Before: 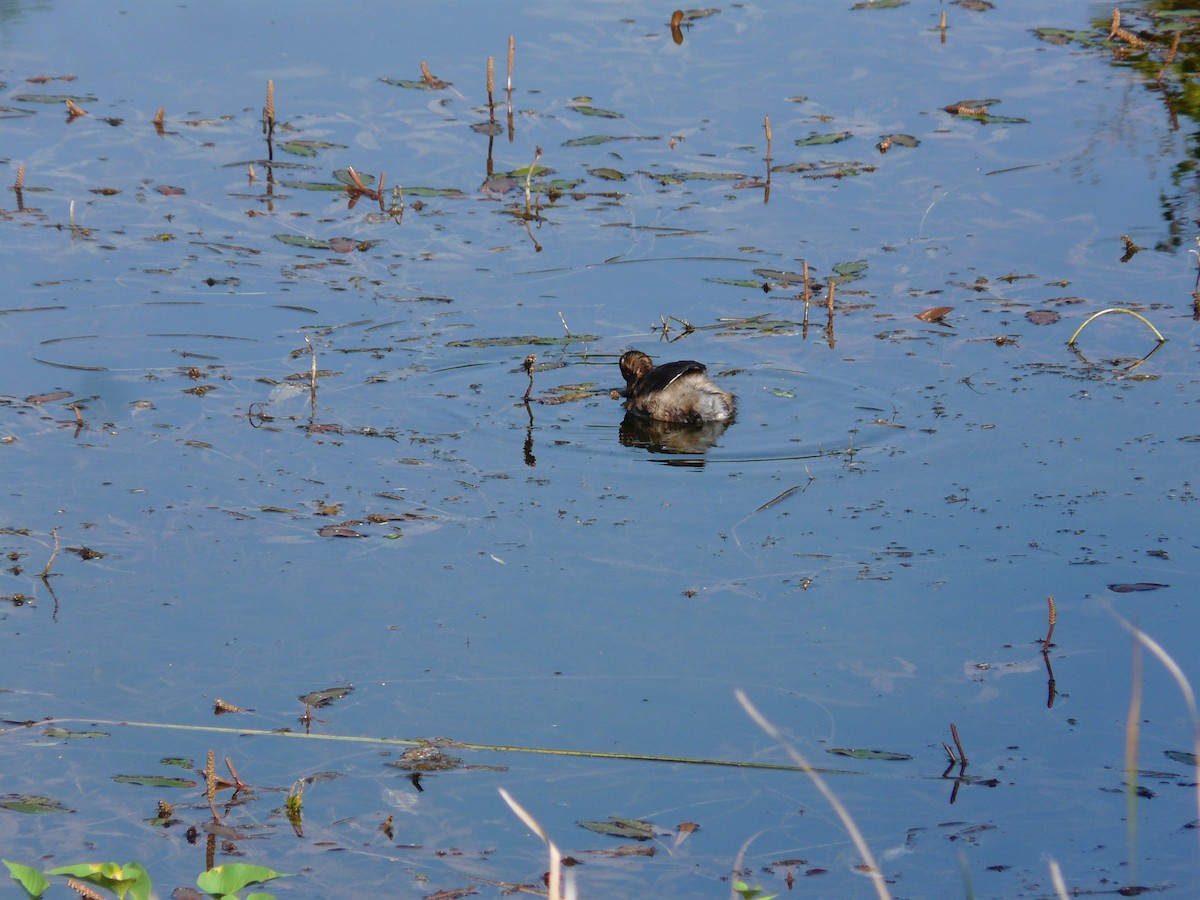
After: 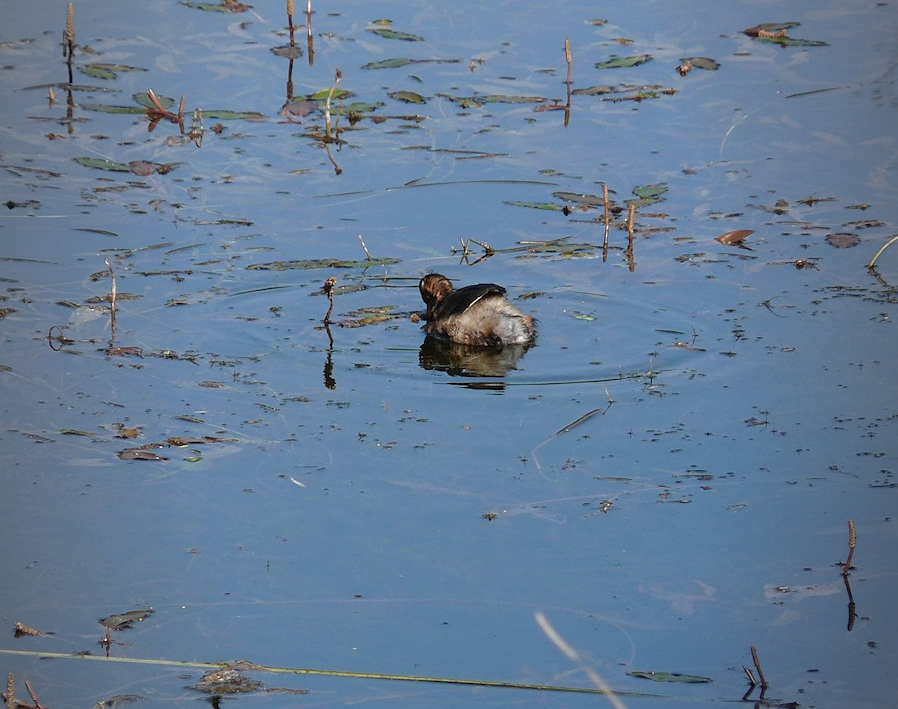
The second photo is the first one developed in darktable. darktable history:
exposure: compensate highlight preservation false
crop: left 16.676%, top 8.601%, right 8.465%, bottom 12.537%
vignetting: fall-off start 96.45%, fall-off radius 99.84%, width/height ratio 0.612, unbound false
sharpen: radius 1.323, amount 0.308, threshold 0.001
